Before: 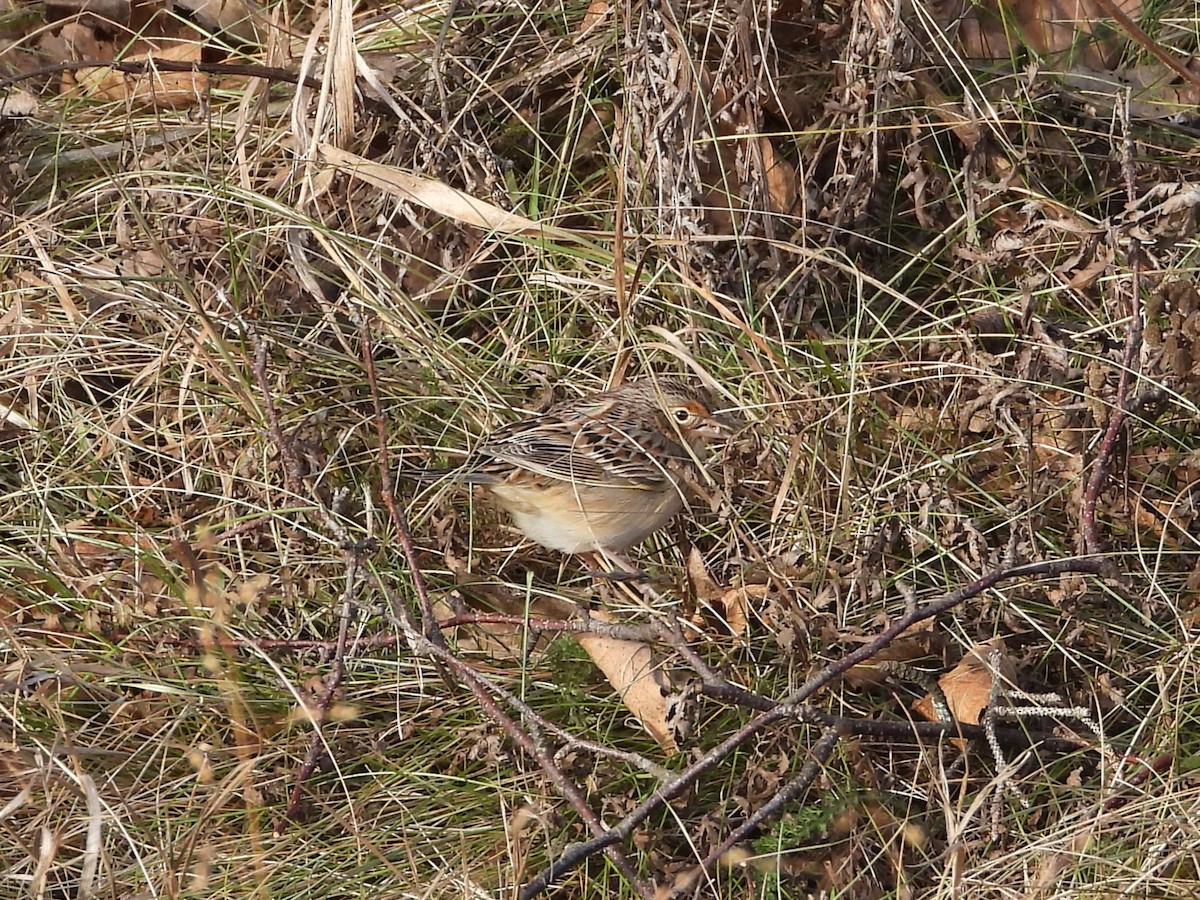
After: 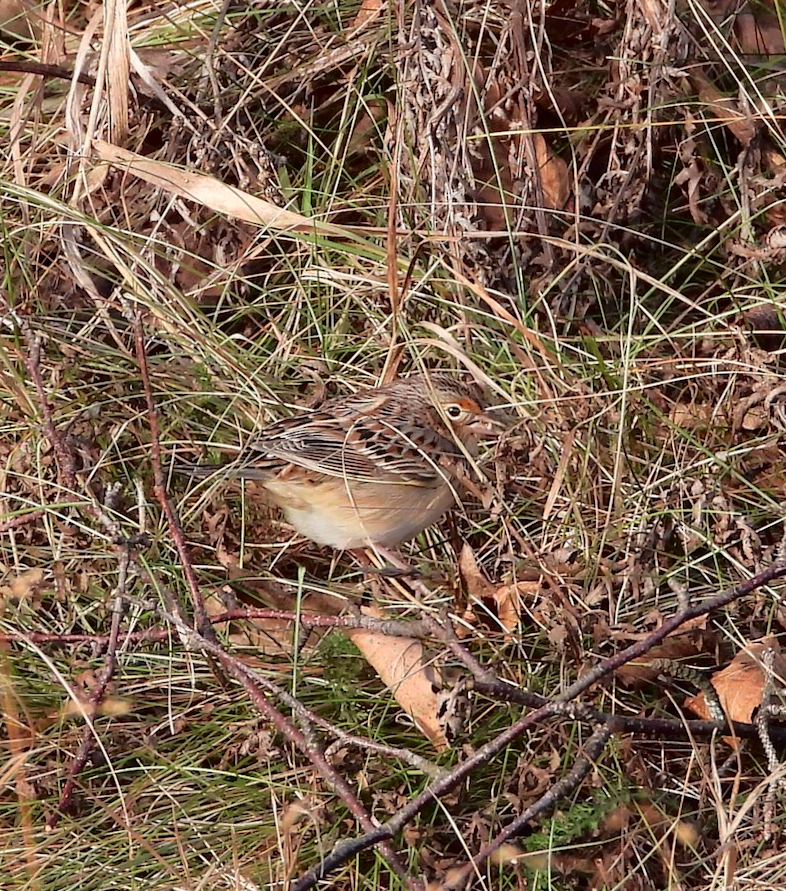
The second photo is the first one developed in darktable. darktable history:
crop and rotate: left 18.442%, right 15.508%
rotate and perspective: rotation 0.192°, lens shift (horizontal) -0.015, crop left 0.005, crop right 0.996, crop top 0.006, crop bottom 0.99
tone curve: curves: ch0 [(0, 0) (0.126, 0.061) (0.362, 0.382) (0.498, 0.498) (0.706, 0.712) (1, 1)]; ch1 [(0, 0) (0.5, 0.505) (0.55, 0.578) (1, 1)]; ch2 [(0, 0) (0.44, 0.424) (0.489, 0.483) (0.537, 0.538) (1, 1)], color space Lab, independent channels, preserve colors none
